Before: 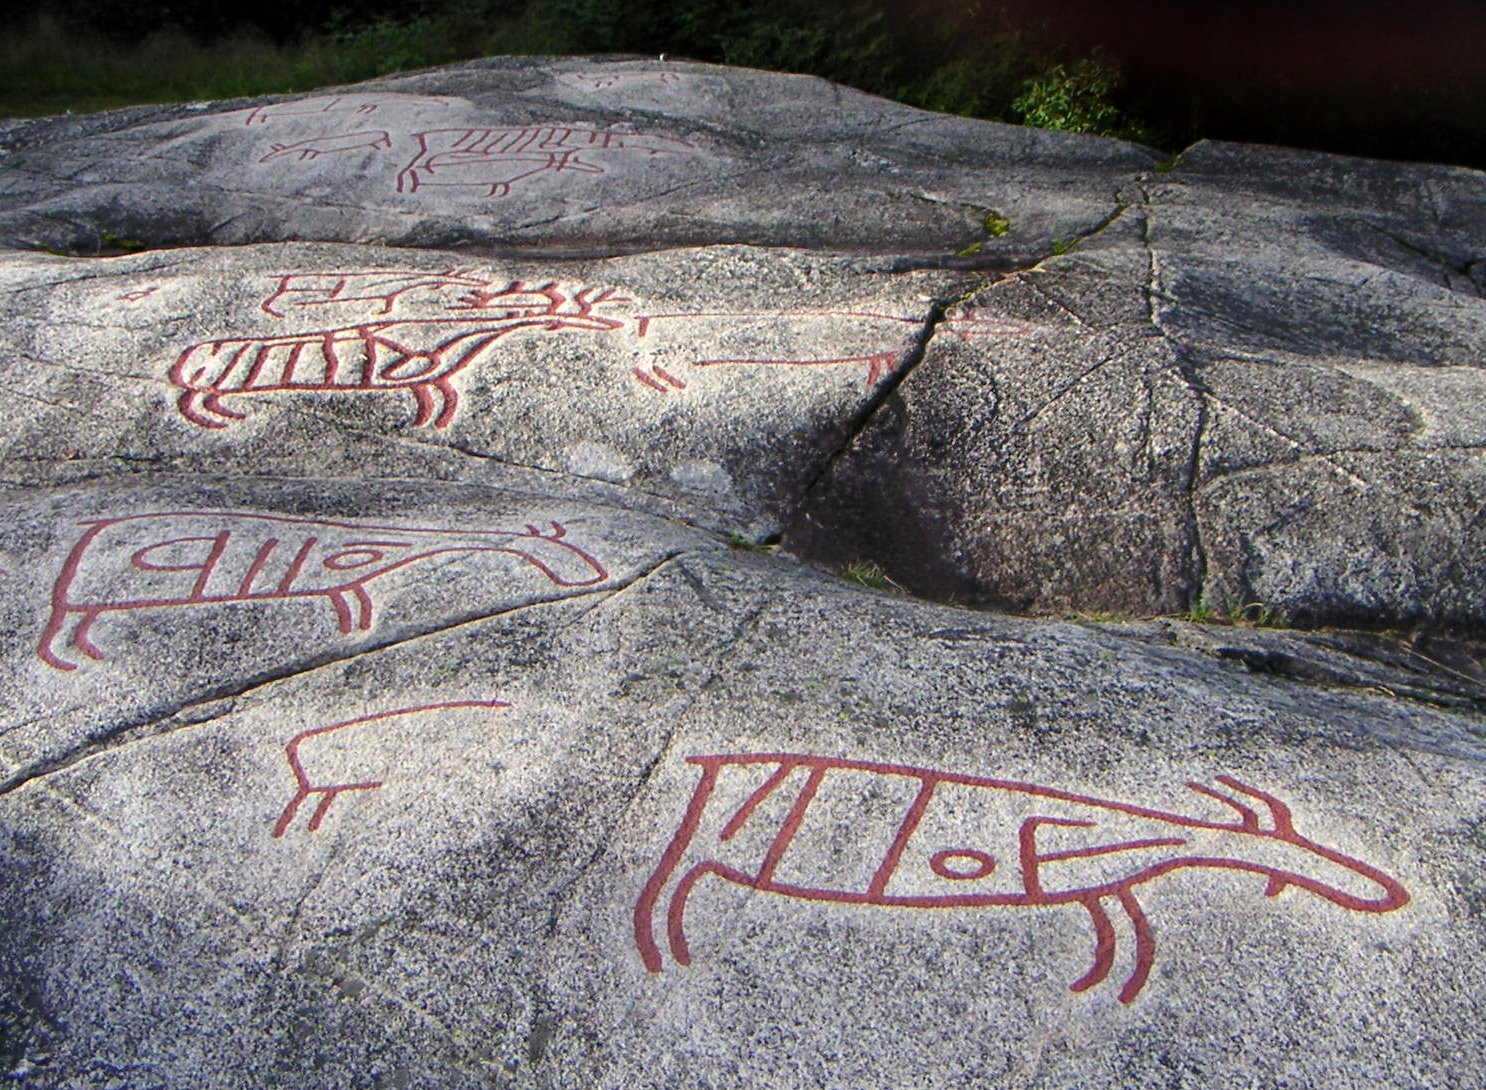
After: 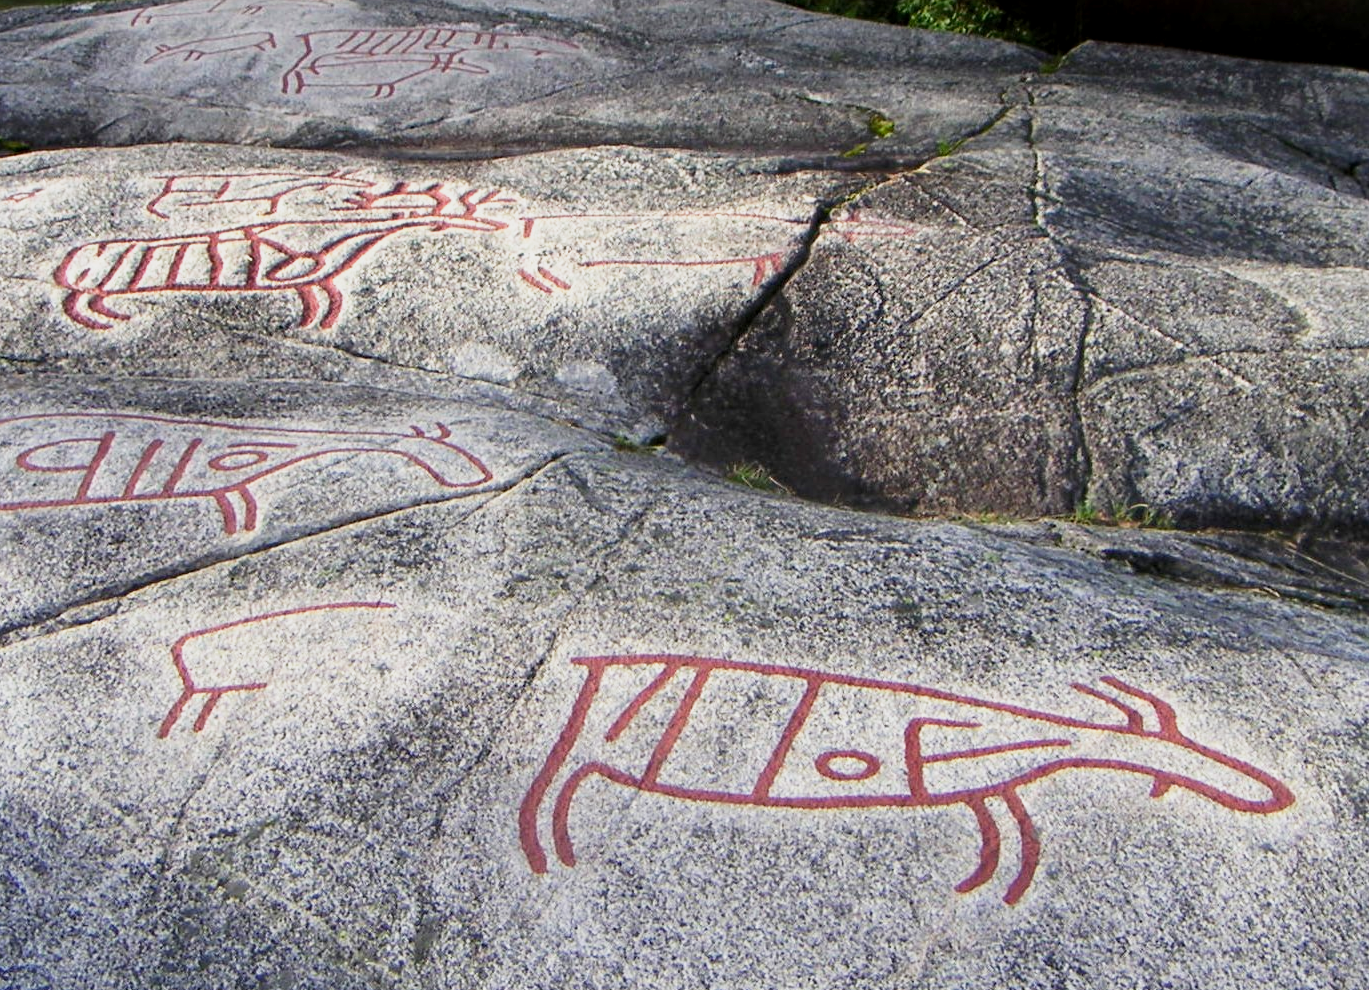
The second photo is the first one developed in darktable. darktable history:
base curve: curves: ch0 [(0, 0) (0.088, 0.125) (0.176, 0.251) (0.354, 0.501) (0.613, 0.749) (1, 0.877)], preserve colors none
exposure: black level correction 0.001, exposure -0.201 EV, compensate exposure bias true, compensate highlight preservation false
crop and rotate: left 7.82%, top 9.161%
